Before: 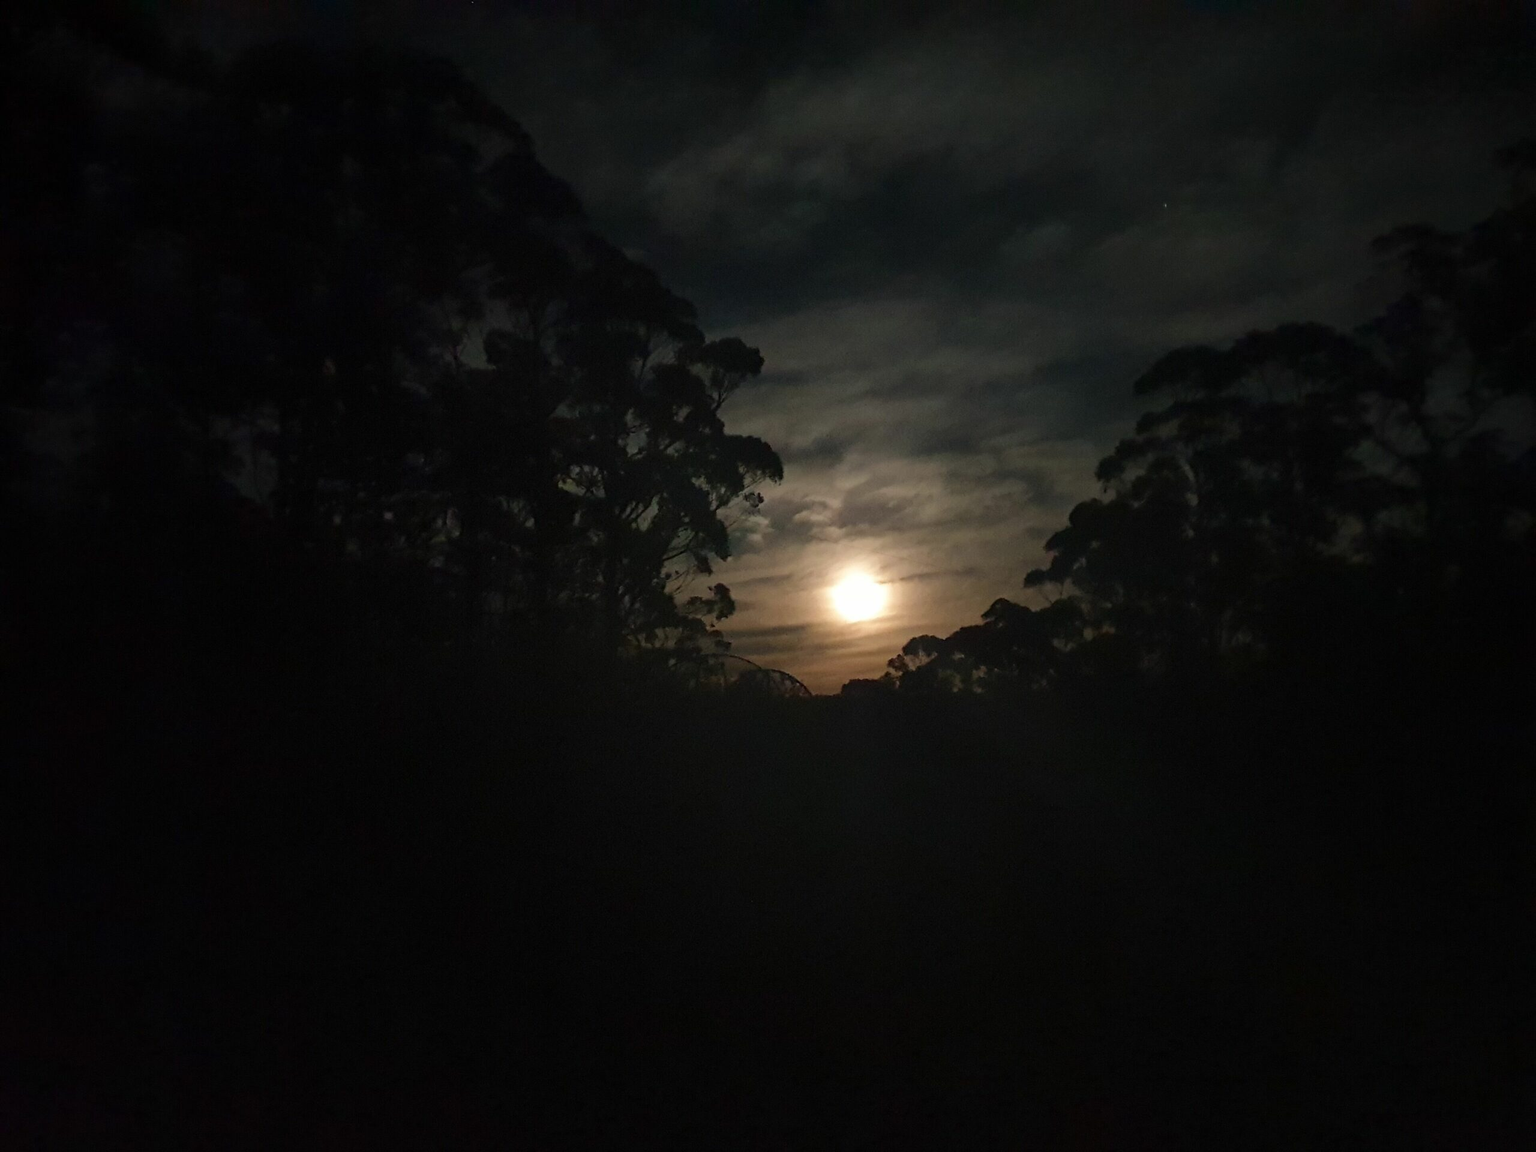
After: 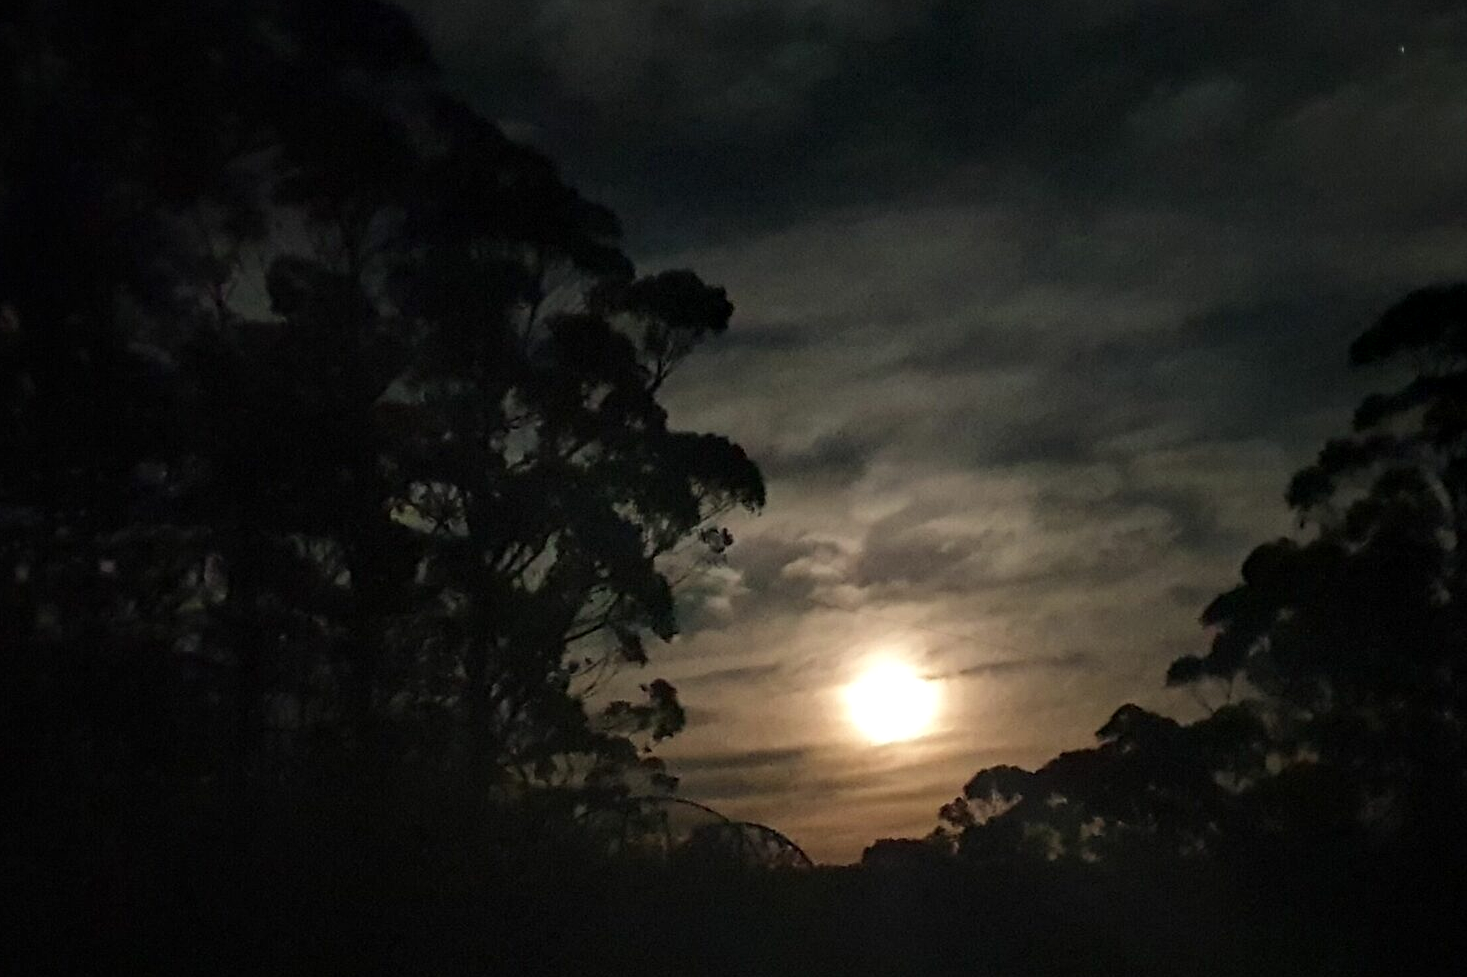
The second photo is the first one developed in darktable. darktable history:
crop: left 21.111%, top 15.292%, right 21.548%, bottom 33.772%
local contrast: detail 130%
